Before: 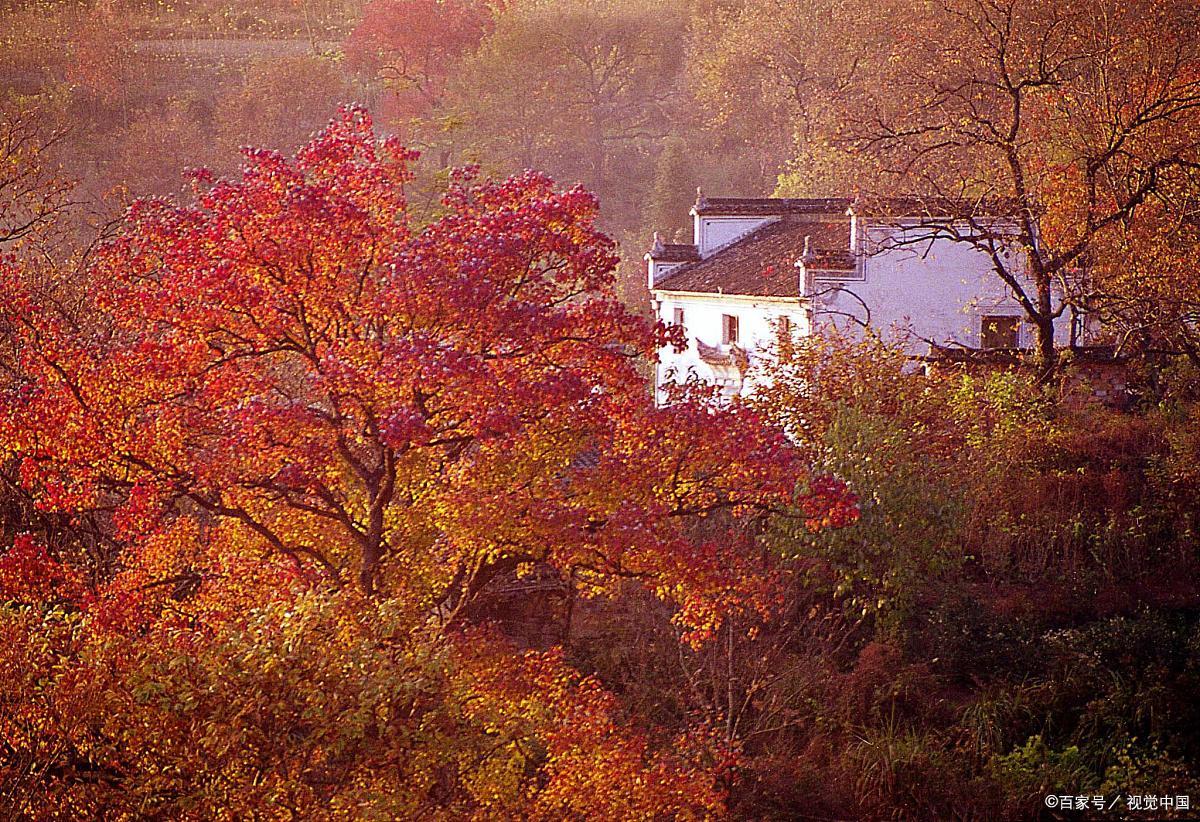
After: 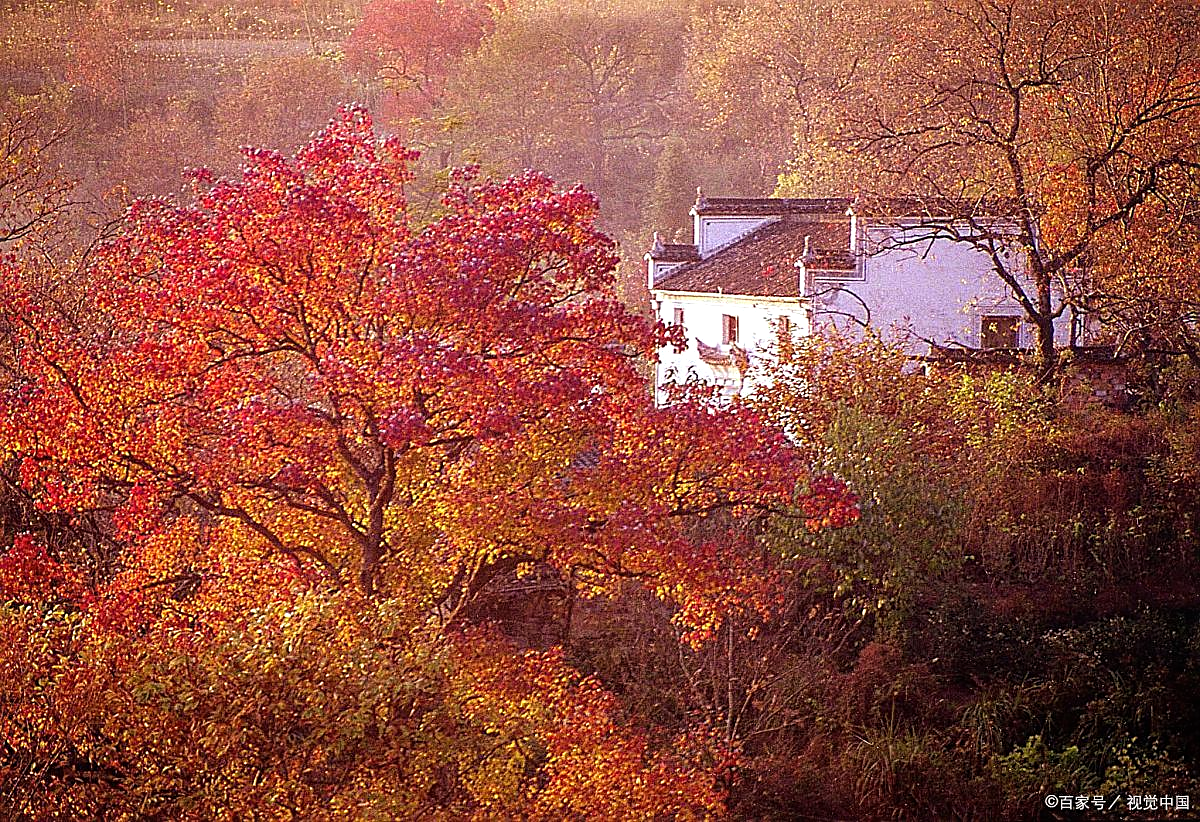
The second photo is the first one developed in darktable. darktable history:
tone equalizer: -8 EV -0.381 EV, -7 EV -0.361 EV, -6 EV -0.326 EV, -5 EV -0.183 EV, -3 EV 0.251 EV, -2 EV 0.317 EV, -1 EV 0.397 EV, +0 EV 0.393 EV
sharpen: on, module defaults
local contrast: detail 109%
